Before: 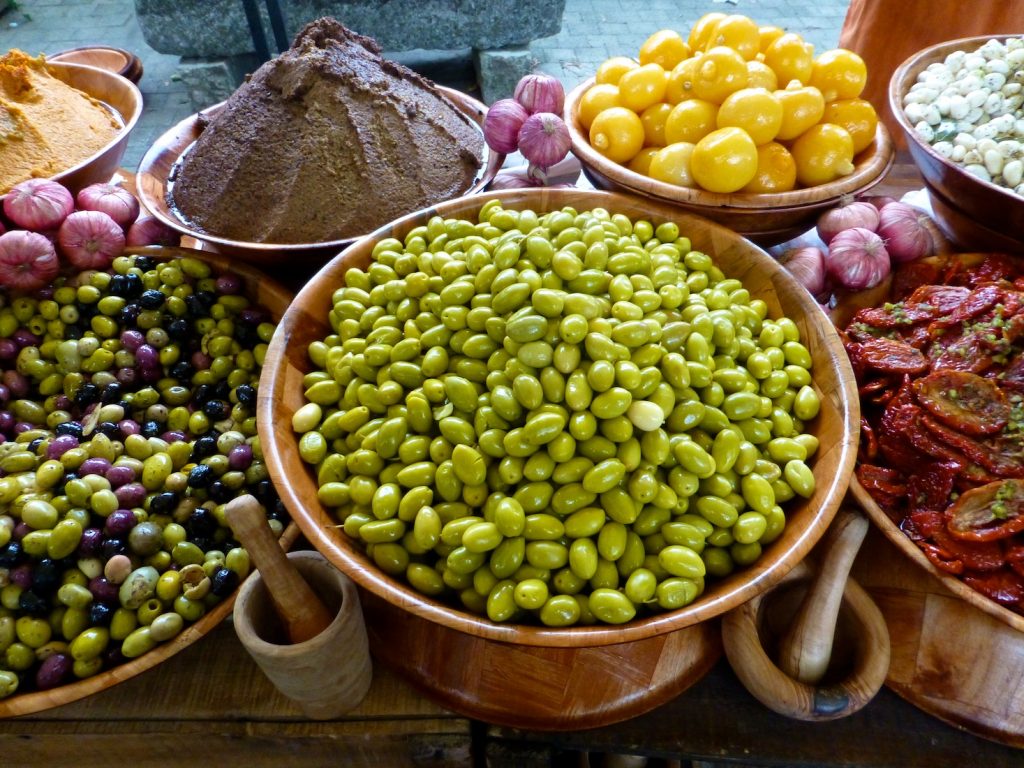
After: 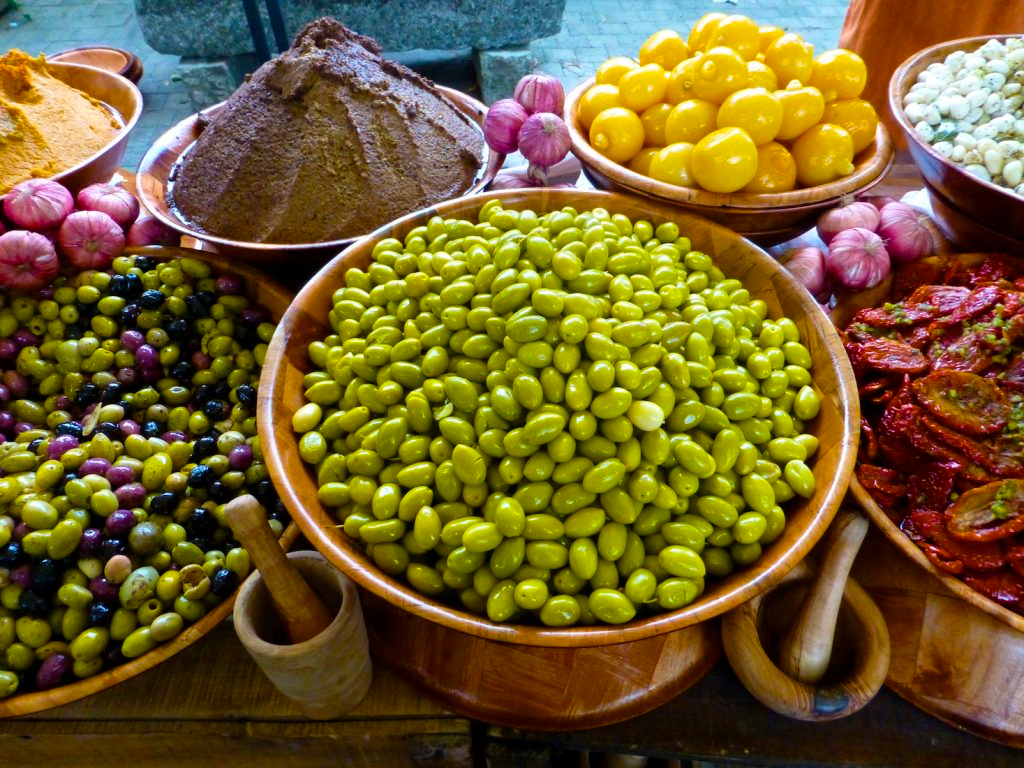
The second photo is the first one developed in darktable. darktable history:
color balance rgb: perceptual saturation grading › global saturation 19.675%, global vibrance 34.954%
